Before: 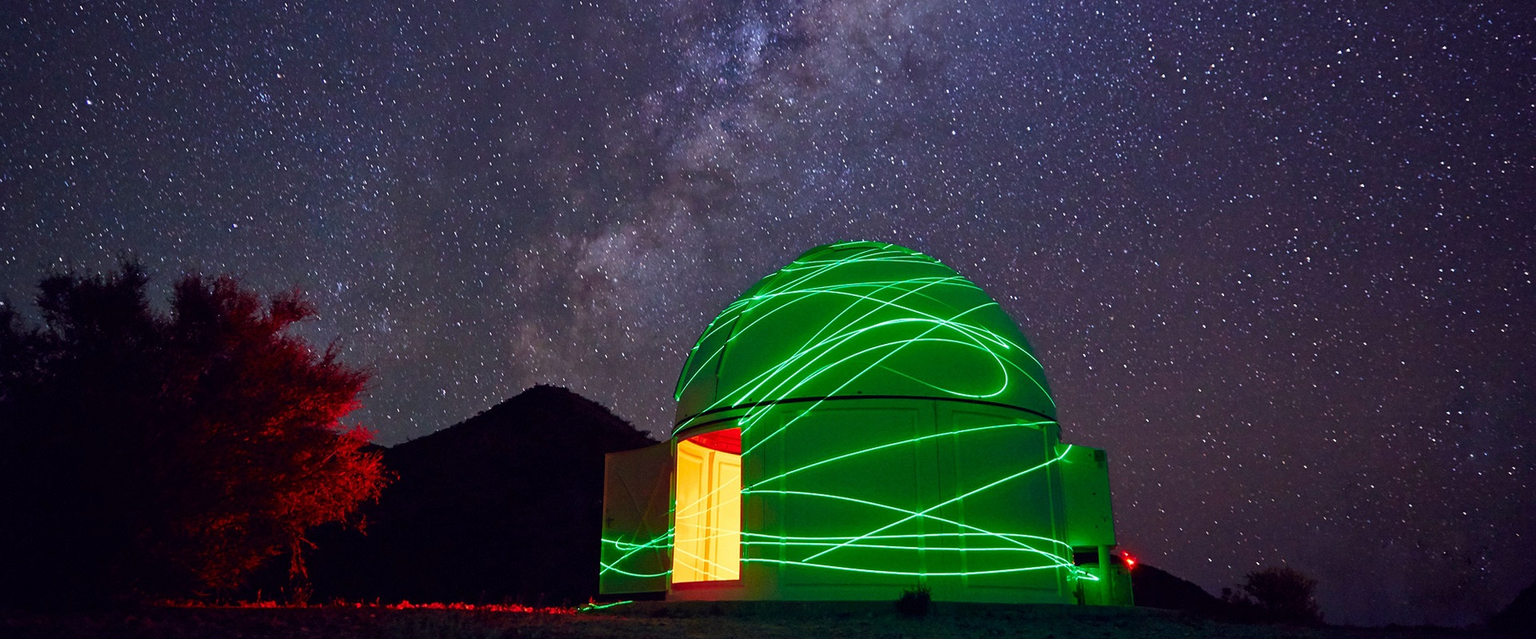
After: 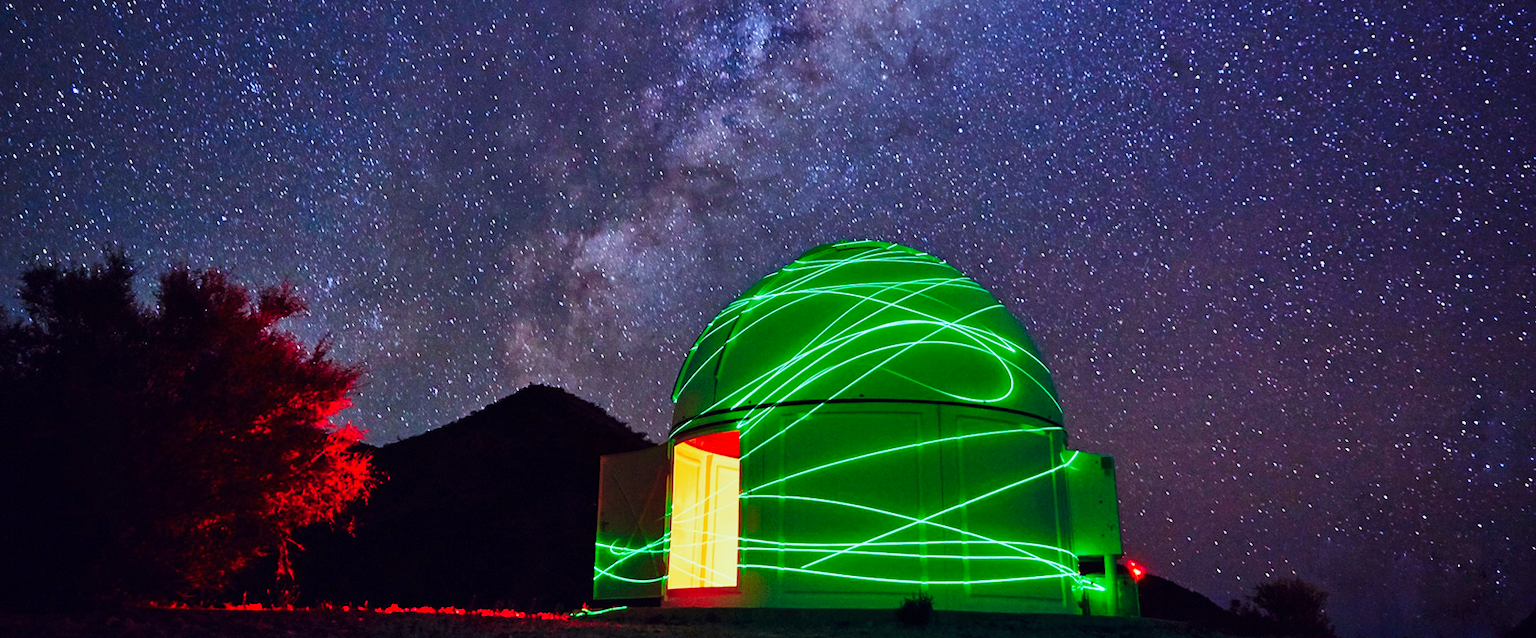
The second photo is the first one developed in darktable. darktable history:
color correction: highlights a* -3.85, highlights b* -10.99
shadows and highlights: white point adjustment -3.66, highlights -63.33, soften with gaussian
base curve: curves: ch0 [(0, 0) (0.032, 0.025) (0.121, 0.166) (0.206, 0.329) (0.605, 0.79) (1, 1)], preserve colors none
crop and rotate: angle -0.567°
